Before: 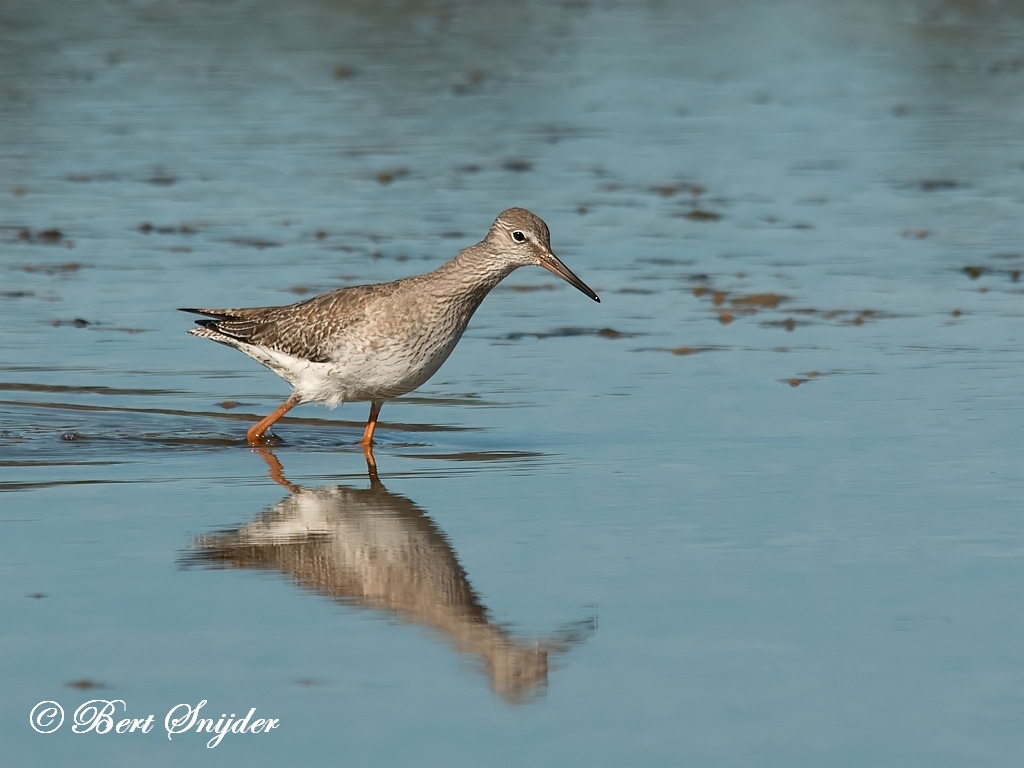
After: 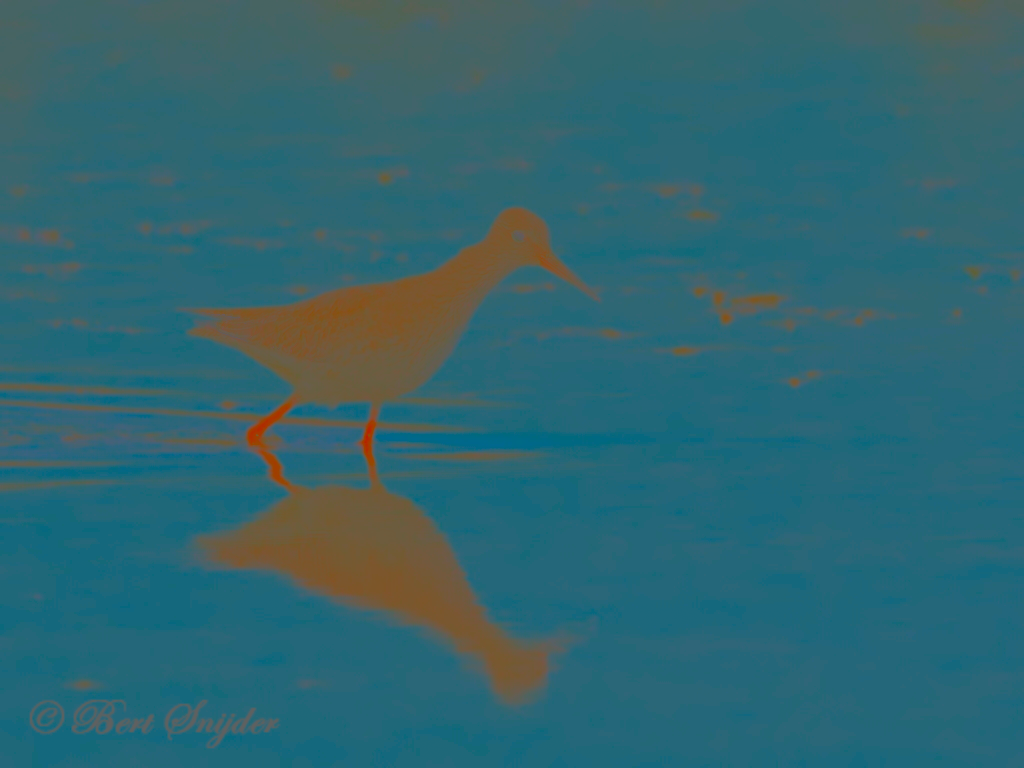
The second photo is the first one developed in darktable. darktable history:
contrast brightness saturation: contrast -0.989, brightness -0.161, saturation 0.764
